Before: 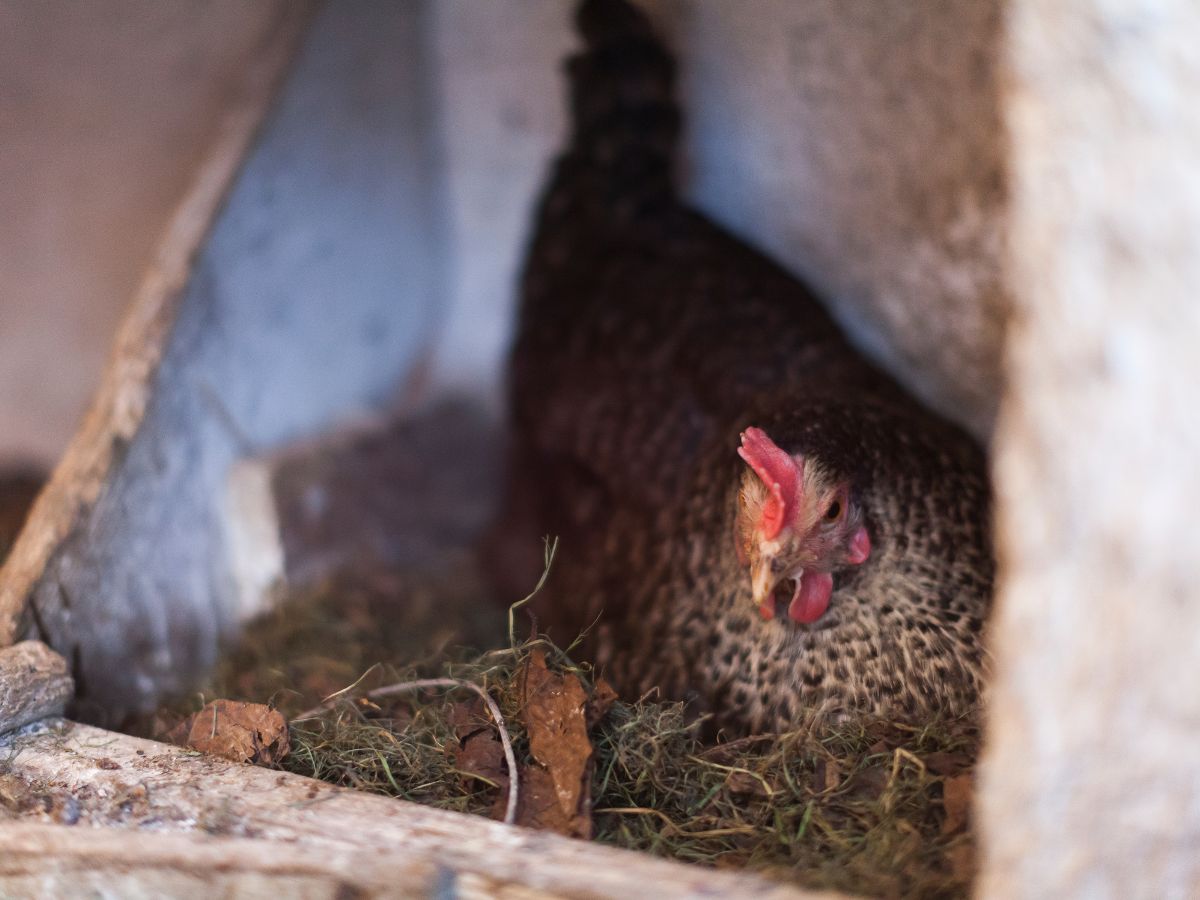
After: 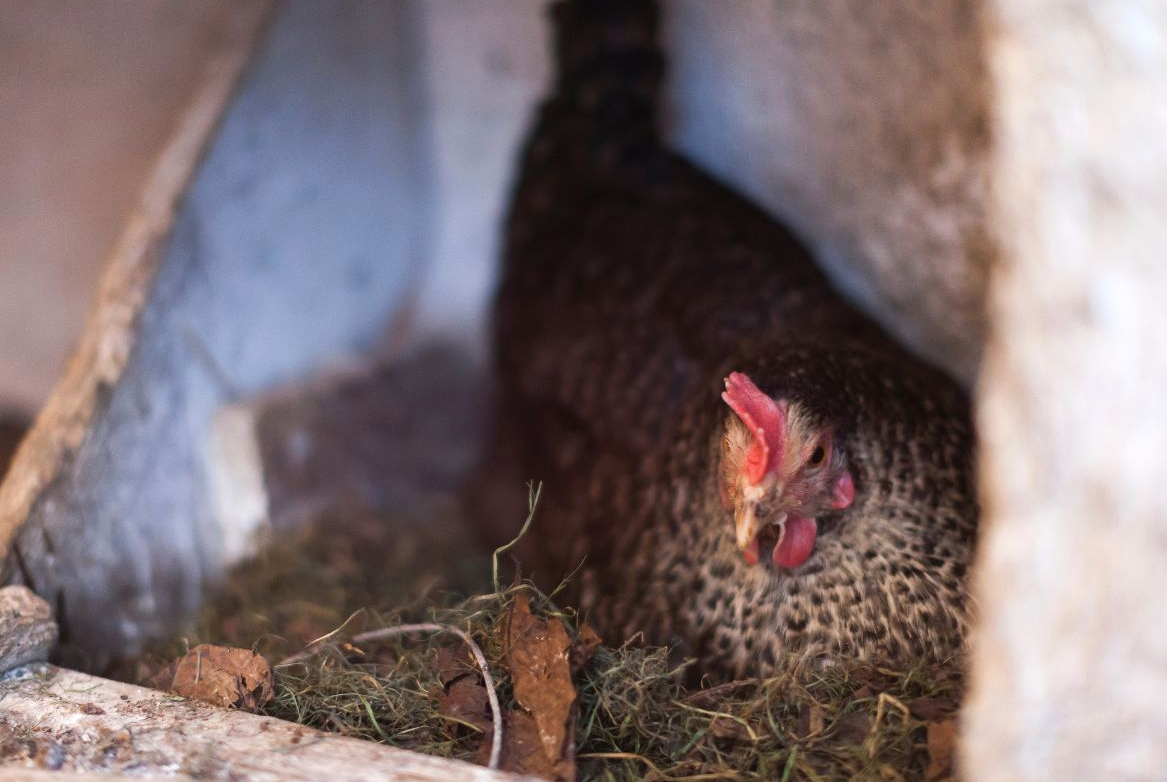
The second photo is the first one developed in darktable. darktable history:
exposure: exposure 0.13 EV, compensate highlight preservation false
crop: left 1.379%, top 6.113%, right 1.309%, bottom 6.993%
